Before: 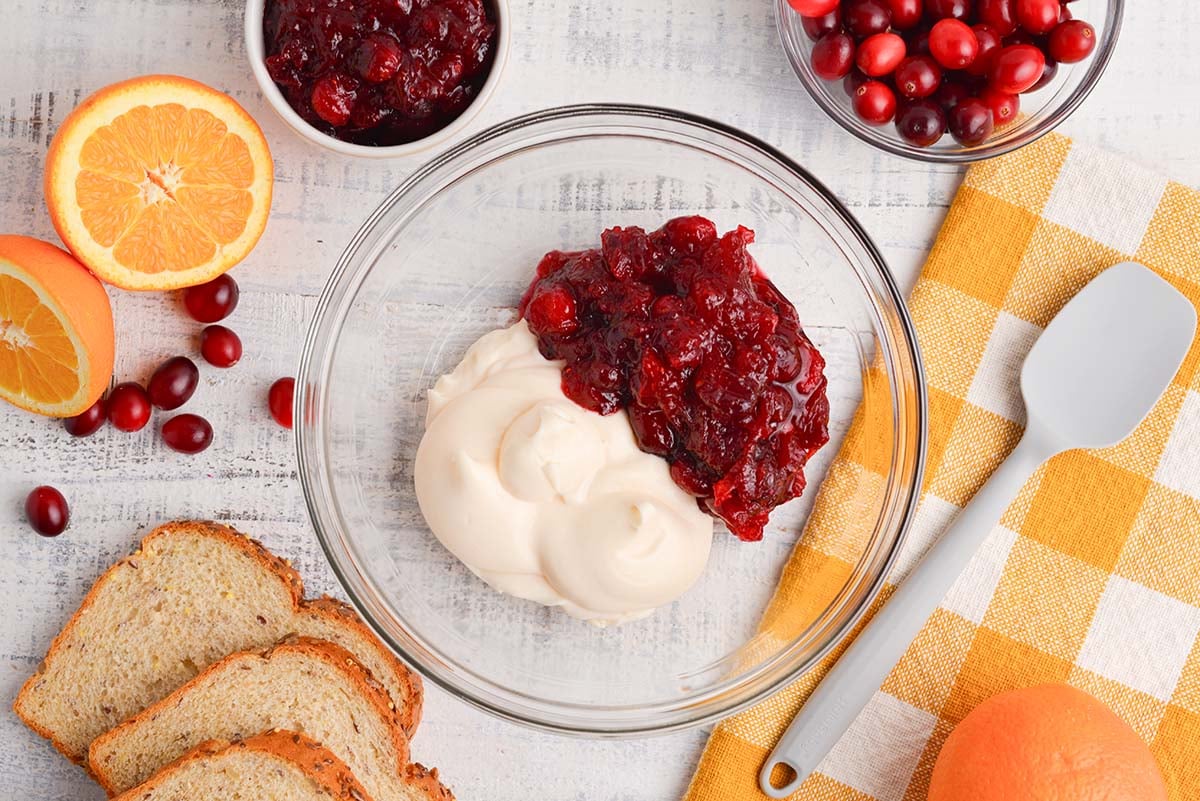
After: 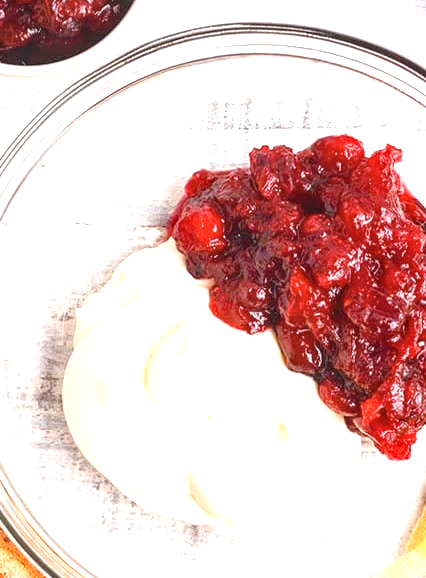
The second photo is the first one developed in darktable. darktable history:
local contrast: on, module defaults
exposure: black level correction 0, exposure 1.096 EV, compensate highlight preservation false
crop and rotate: left 29.361%, top 10.213%, right 35.127%, bottom 17.504%
